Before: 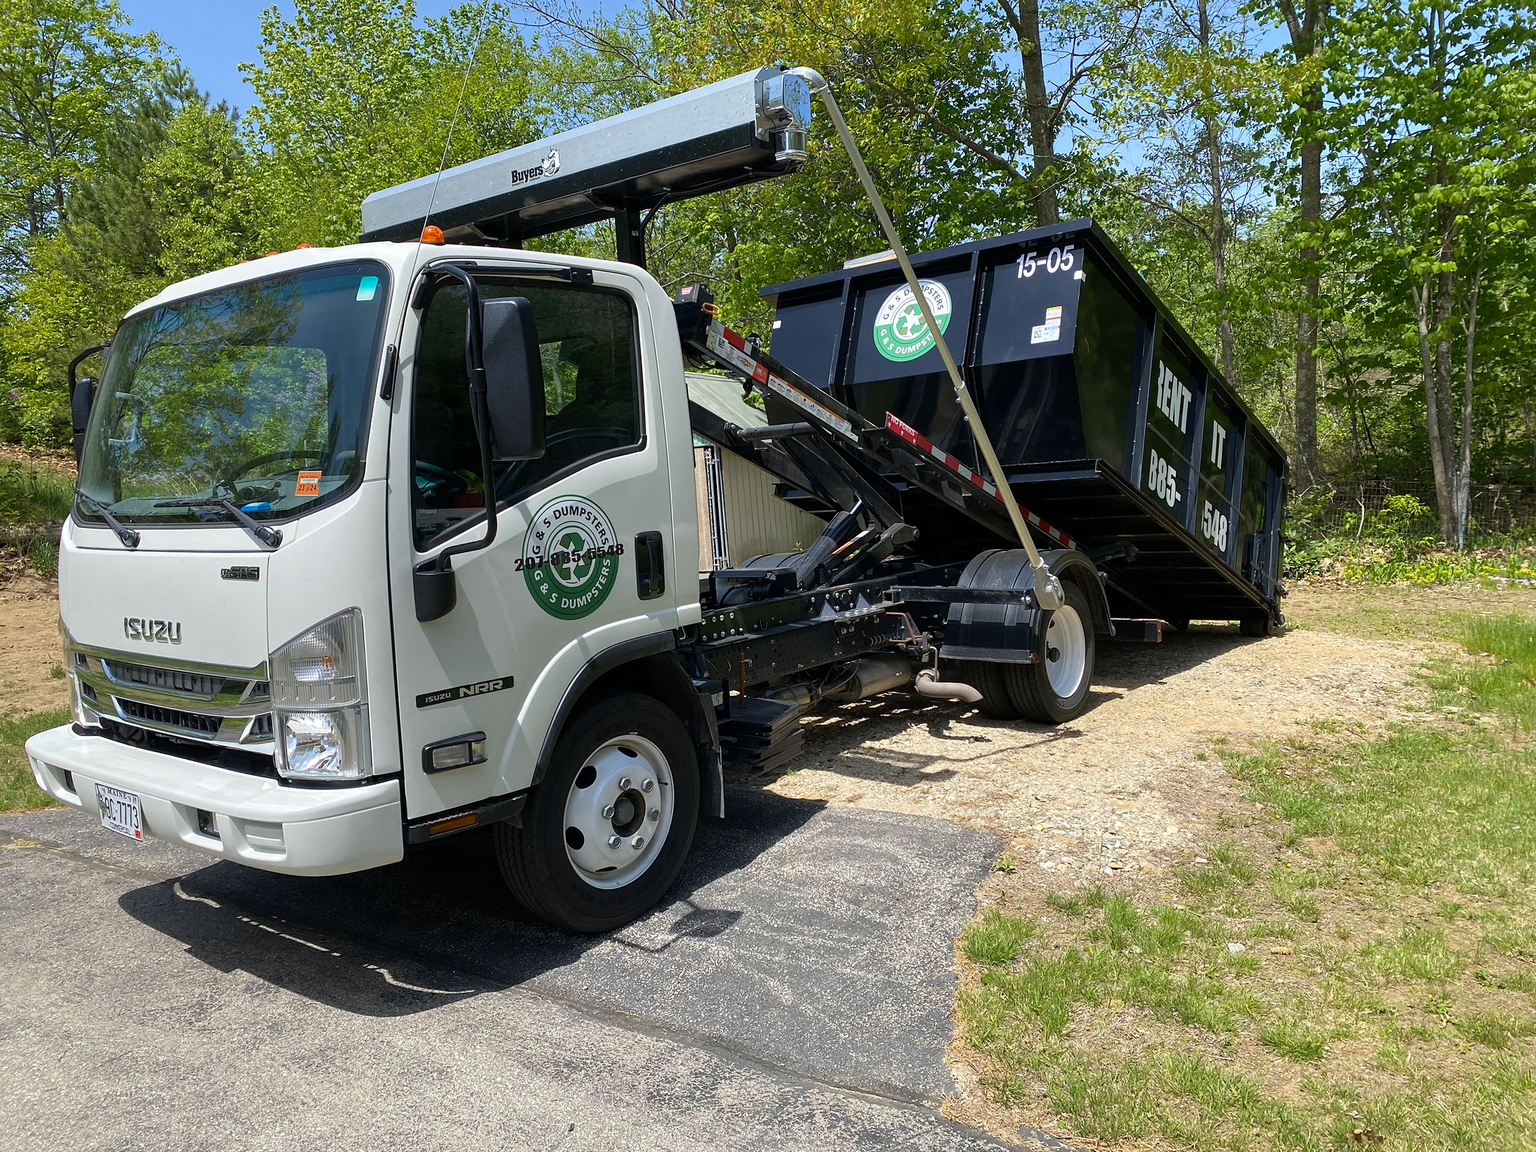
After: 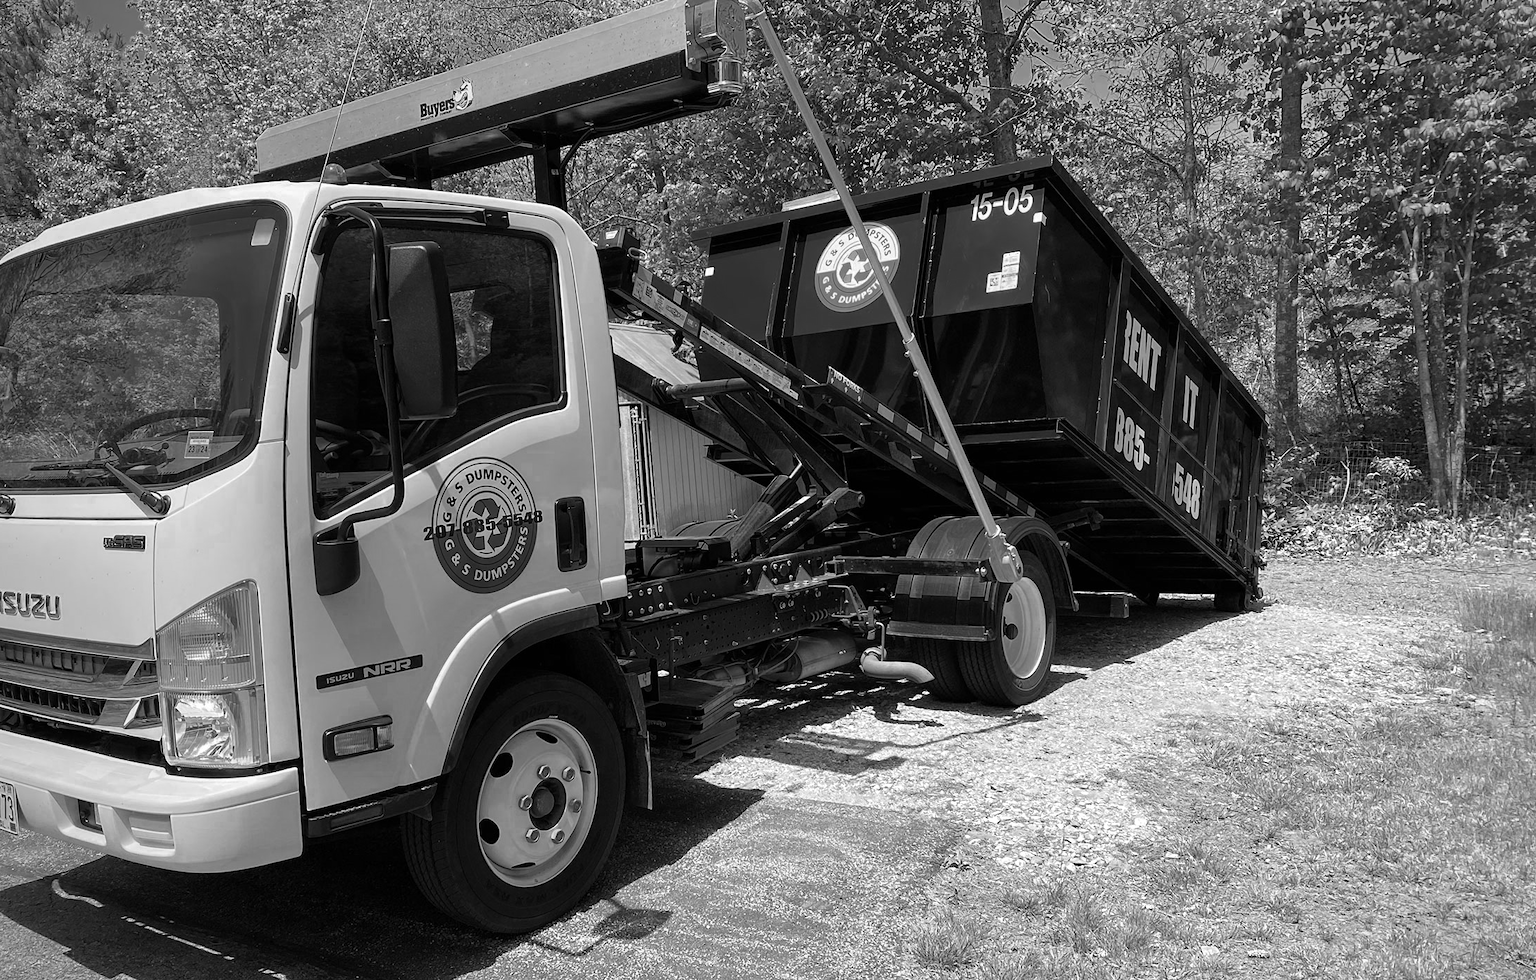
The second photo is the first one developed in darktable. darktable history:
color zones: curves: ch0 [(0.002, 0.593) (0.143, 0.417) (0.285, 0.541) (0.455, 0.289) (0.608, 0.327) (0.727, 0.283) (0.869, 0.571) (1, 0.603)]; ch1 [(0, 0) (0.143, 0) (0.286, 0) (0.429, 0) (0.571, 0) (0.714, 0) (0.857, 0)]
vignetting: fall-off radius 60.83%, saturation 0.372
color balance rgb: perceptual saturation grading › global saturation 31.059%, global vibrance 20%
crop: left 8.22%, top 6.603%, bottom 15.333%
